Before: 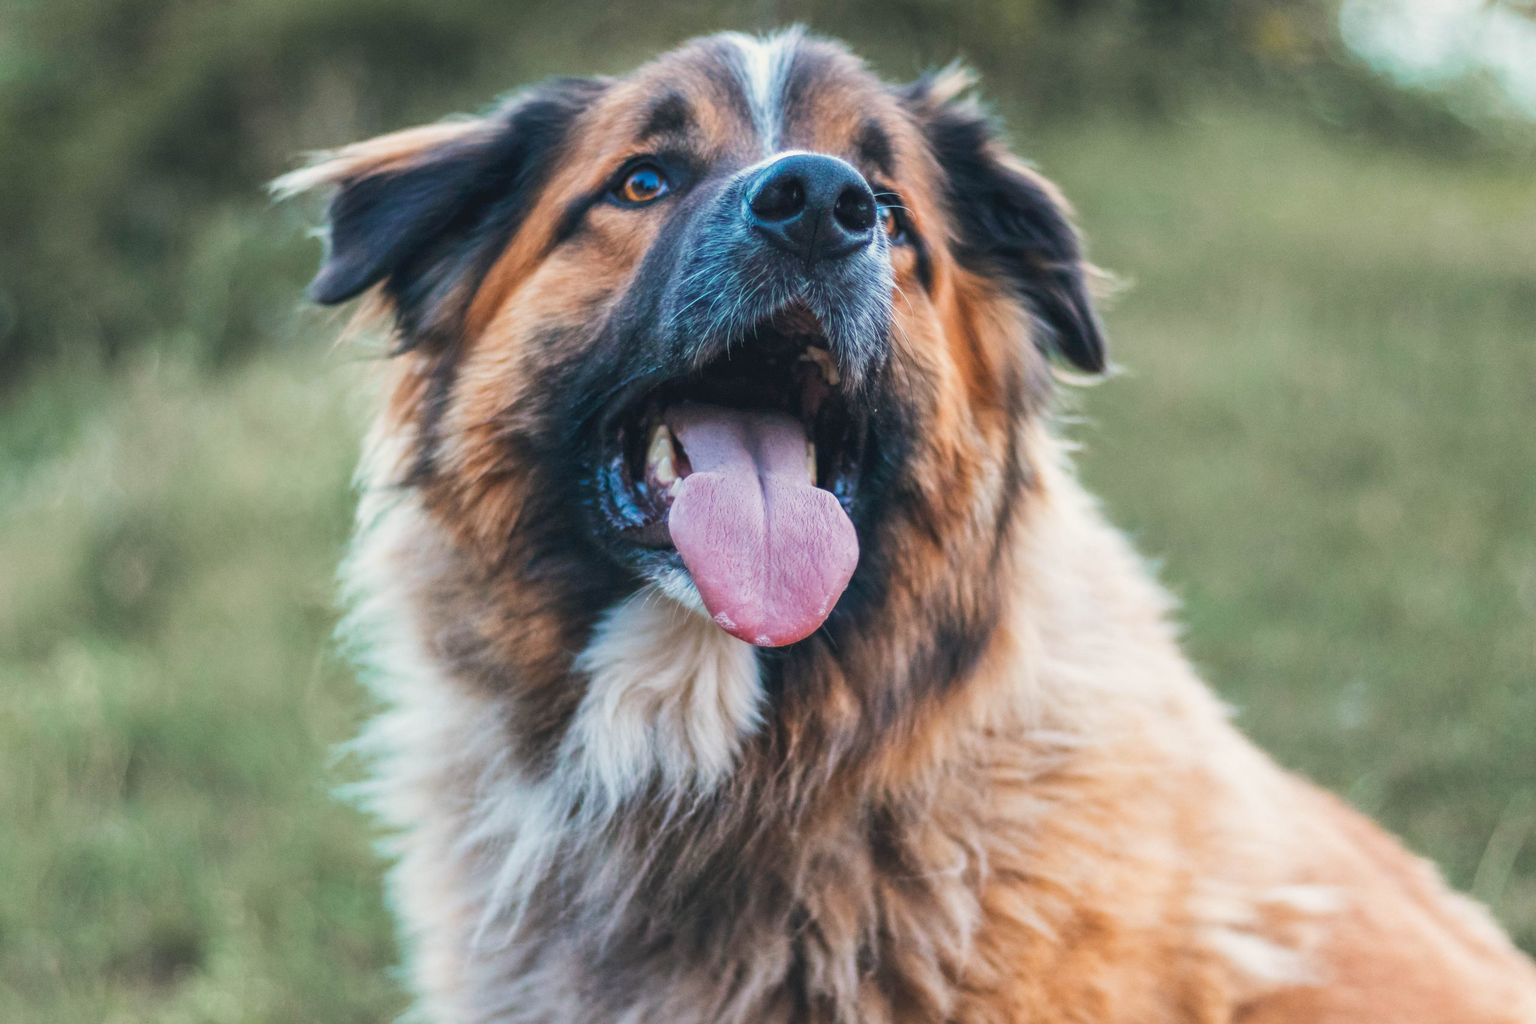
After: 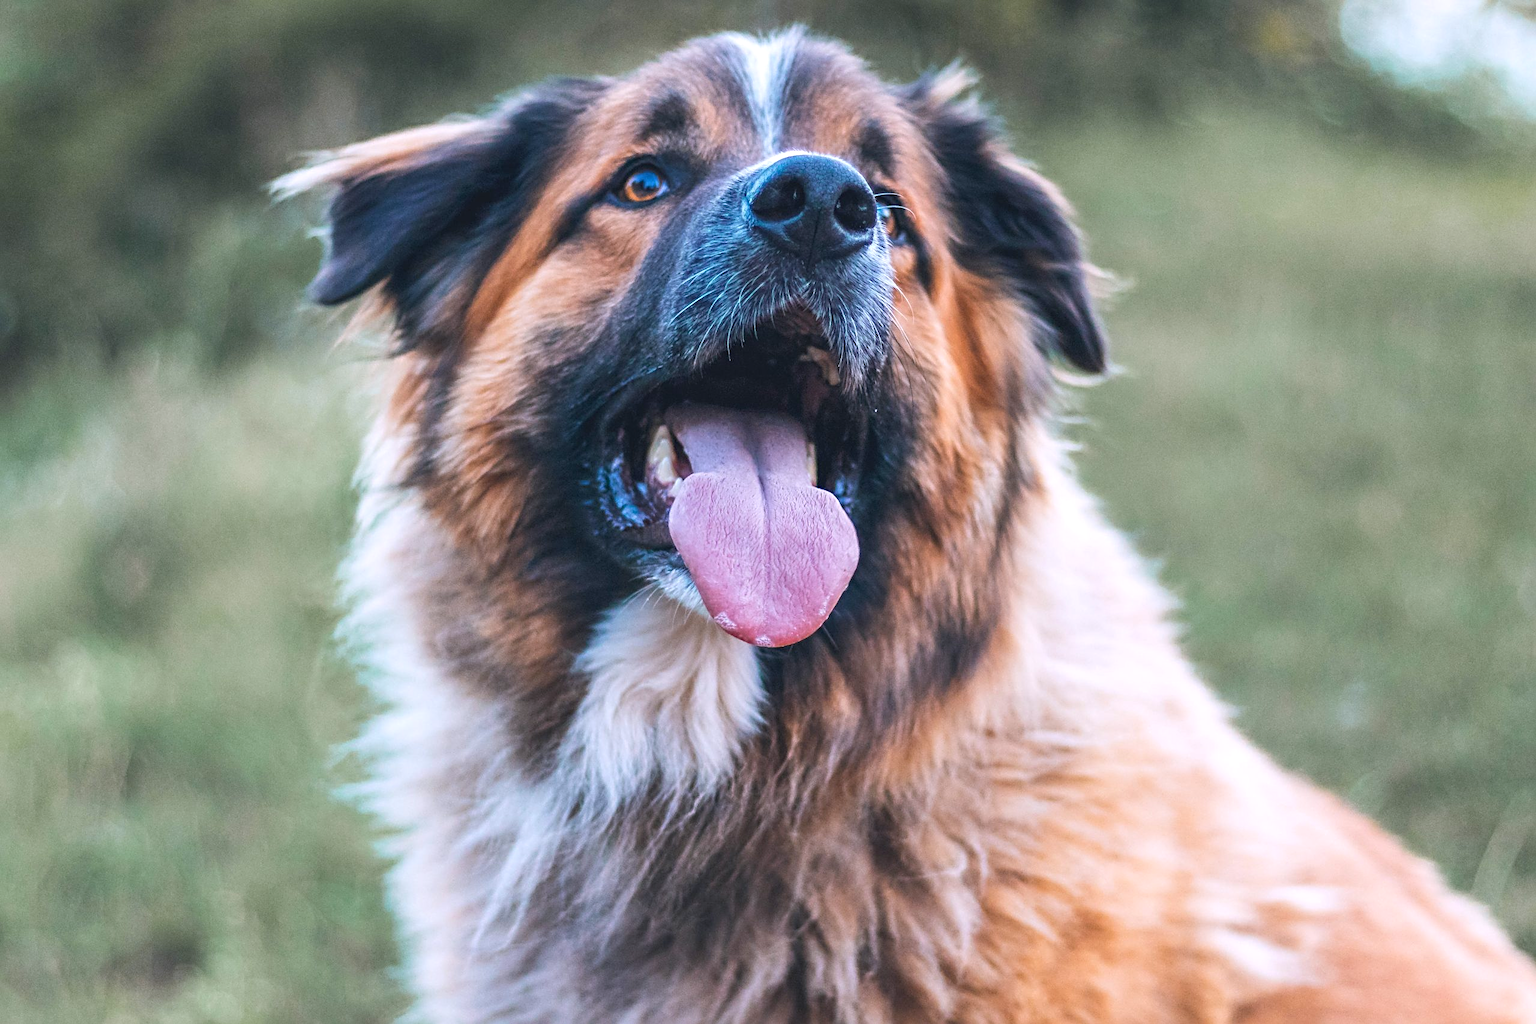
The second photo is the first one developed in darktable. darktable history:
white balance: red 1.004, blue 1.096
exposure: exposure 0.2 EV, compensate highlight preservation false
sharpen: radius 3.119
